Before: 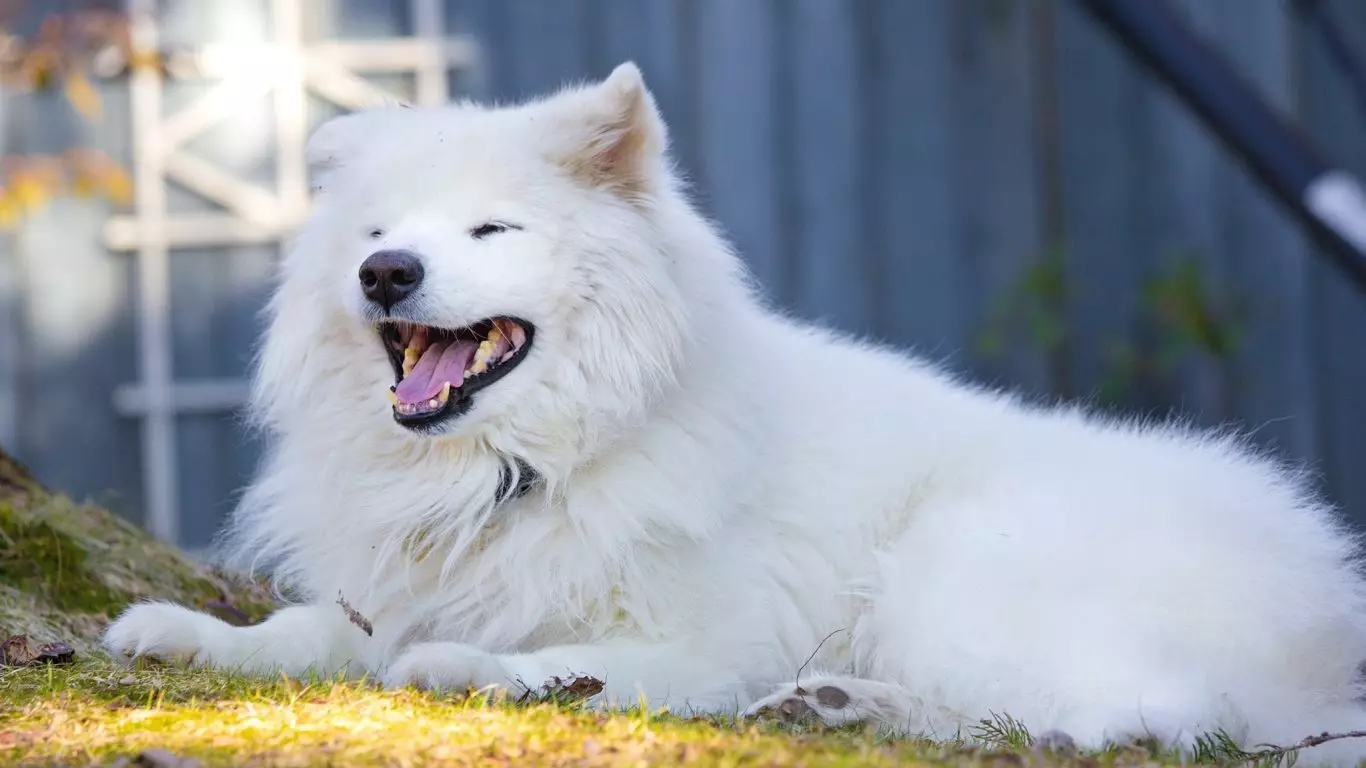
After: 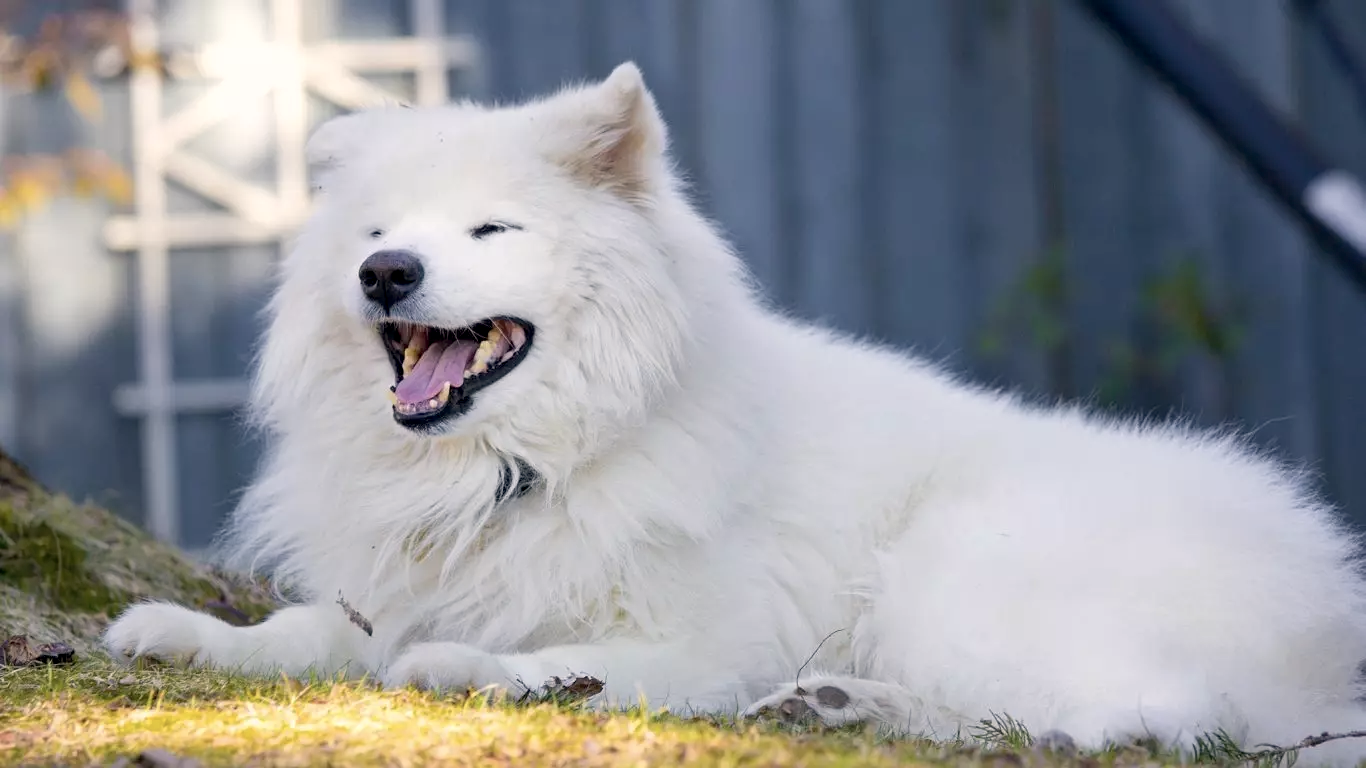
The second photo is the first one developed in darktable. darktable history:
exposure: black level correction 0.007, compensate highlight preservation false
color correction: highlights a* 2.87, highlights b* 5, shadows a* -2.17, shadows b* -4.84, saturation 0.768
